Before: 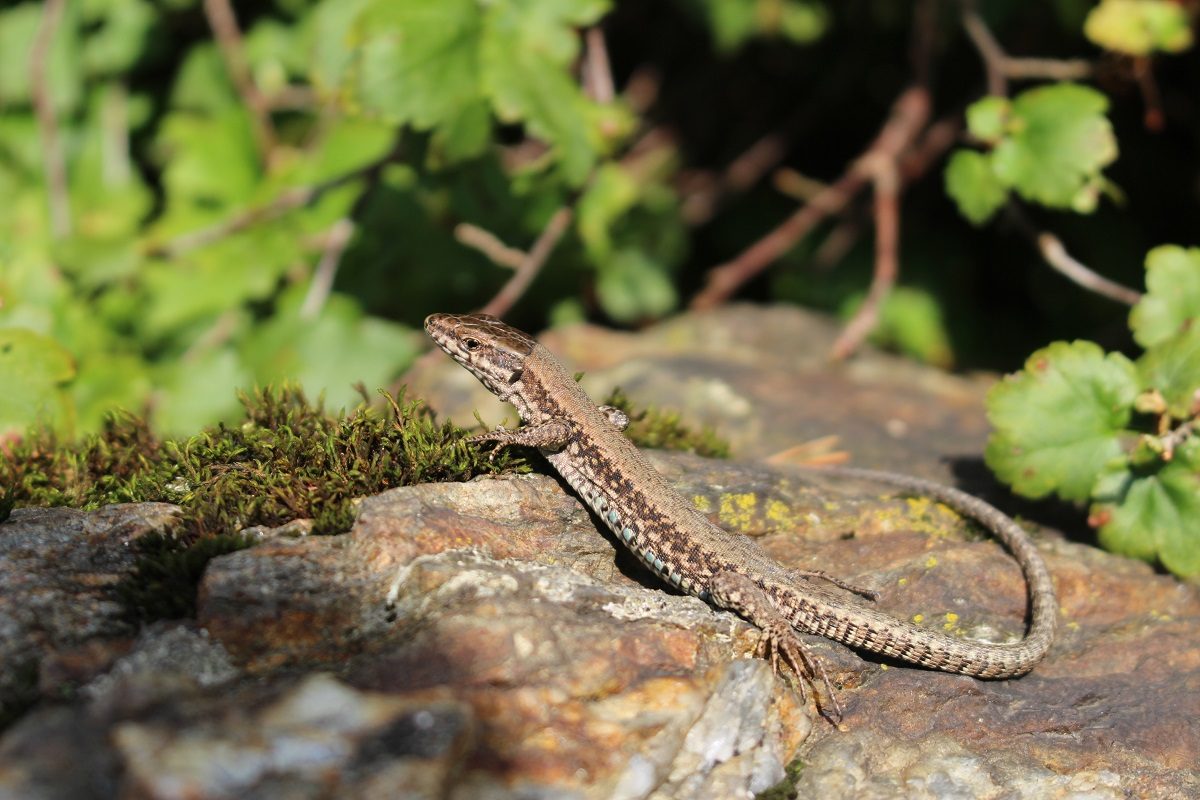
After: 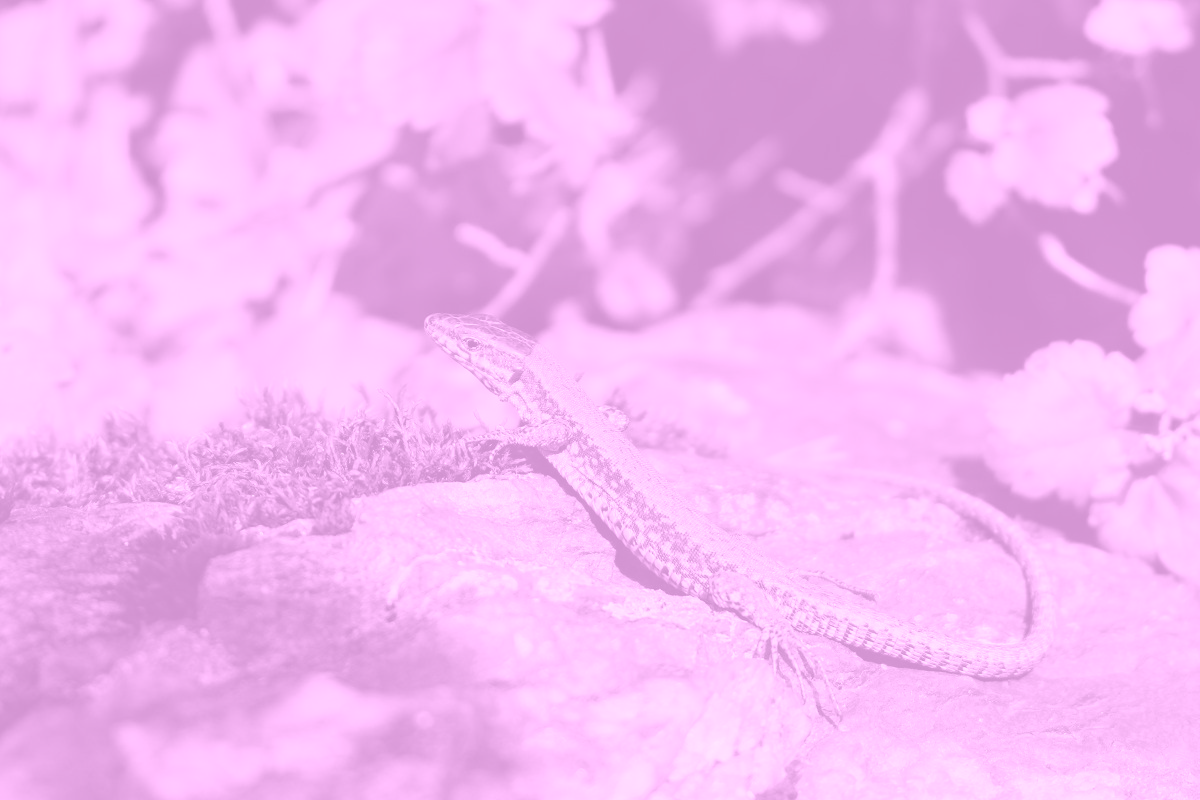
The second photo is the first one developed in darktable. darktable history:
white balance: red 0.986, blue 1.01
colorize: hue 331.2°, saturation 75%, source mix 30.28%, lightness 70.52%, version 1
